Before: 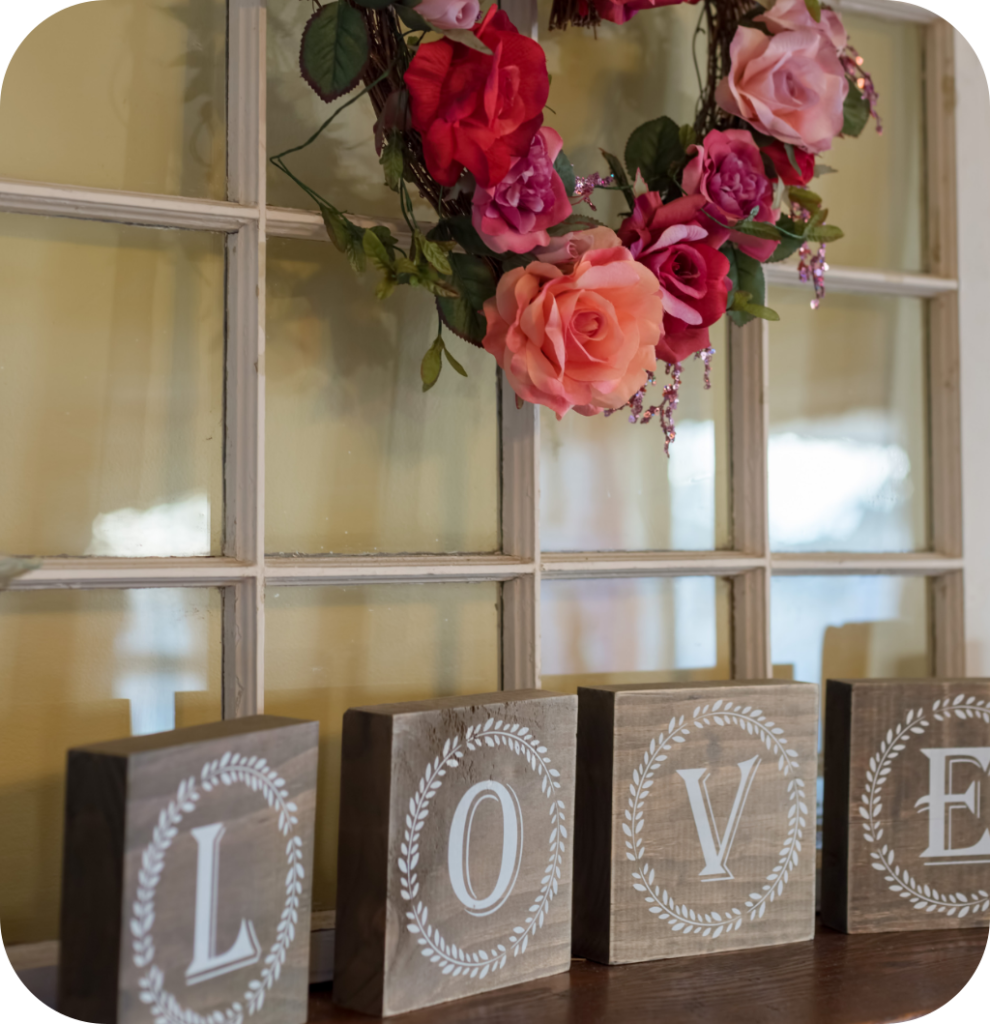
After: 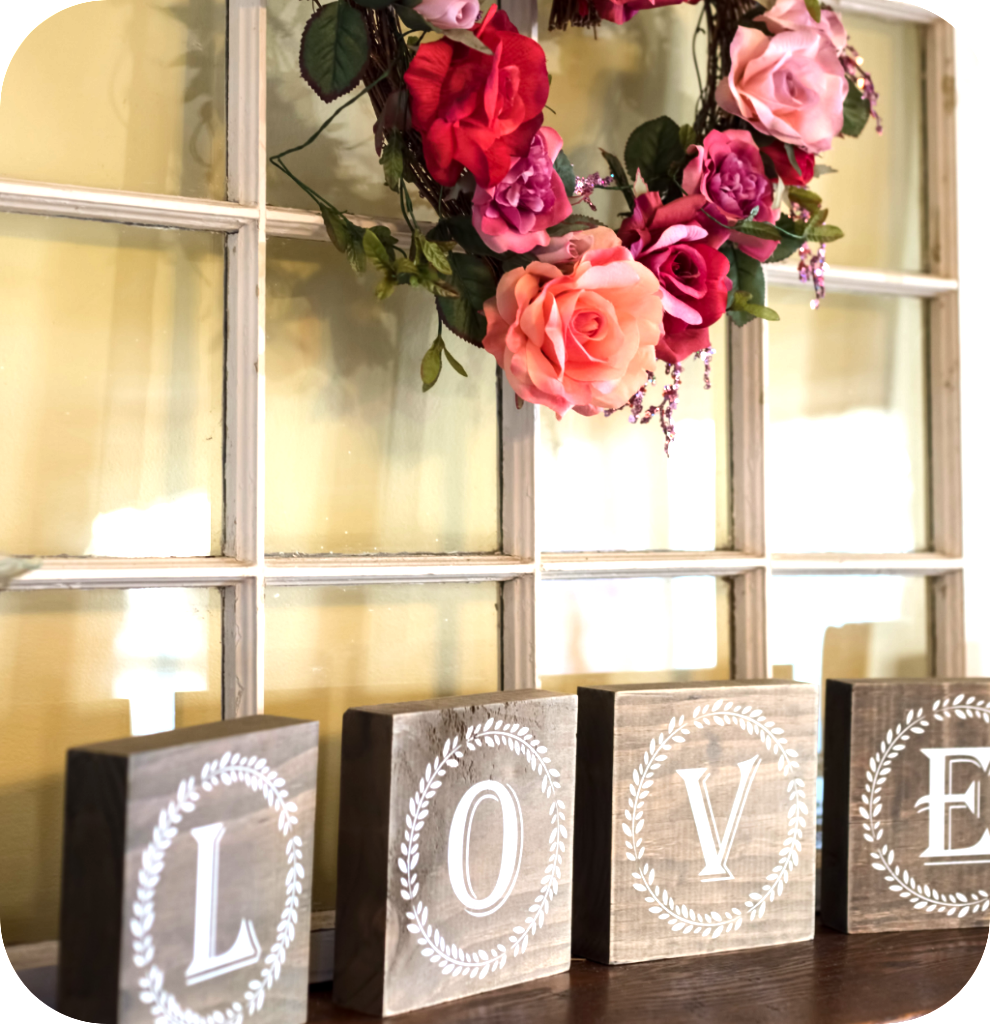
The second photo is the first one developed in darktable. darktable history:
tone equalizer: -8 EV -0.75 EV, -7 EV -0.7 EV, -6 EV -0.6 EV, -5 EV -0.4 EV, -3 EV 0.4 EV, -2 EV 0.6 EV, -1 EV 0.7 EV, +0 EV 0.75 EV, edges refinement/feathering 500, mask exposure compensation -1.57 EV, preserve details no
shadows and highlights: shadows 20.55, highlights -20.99, soften with gaussian
exposure: exposure 0.74 EV, compensate highlight preservation false
